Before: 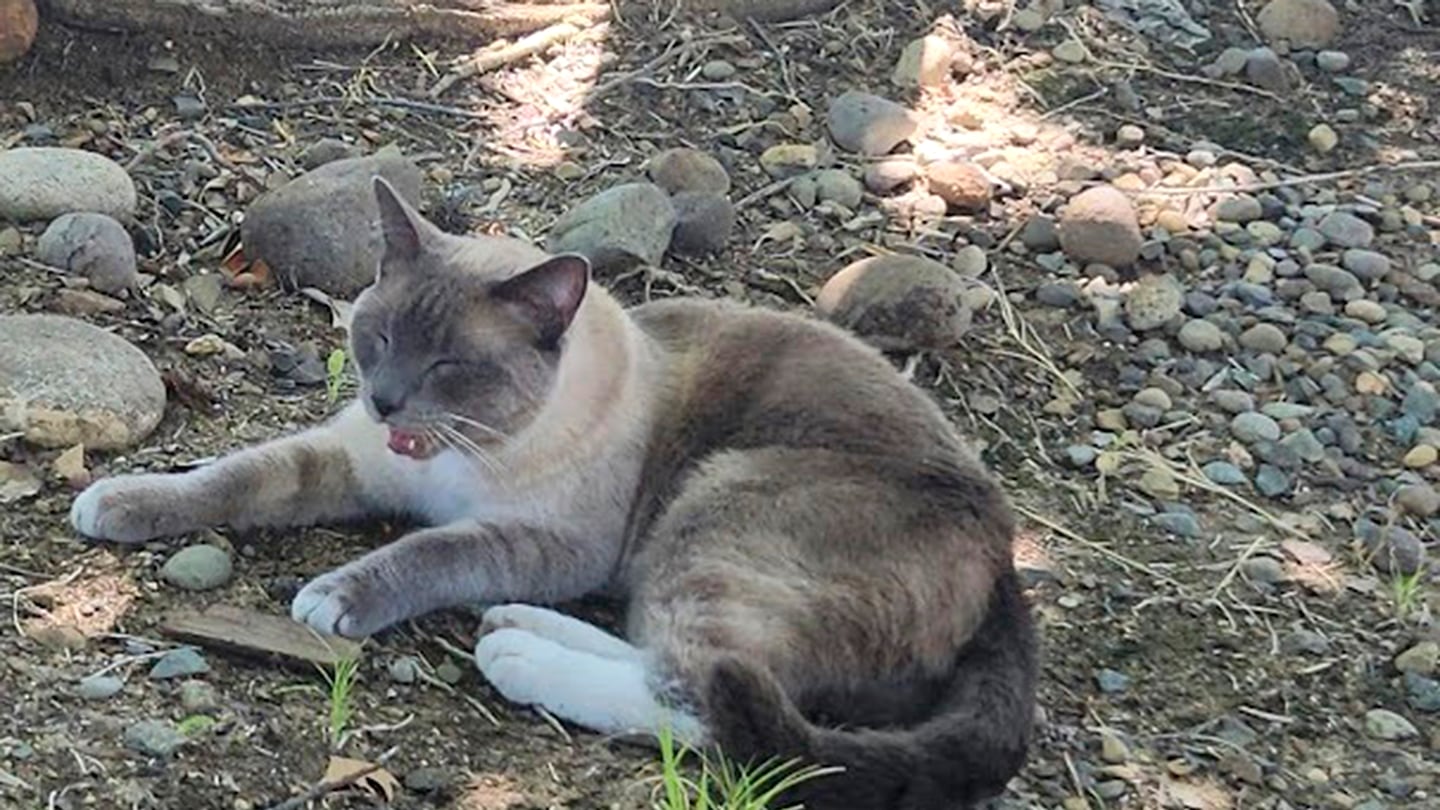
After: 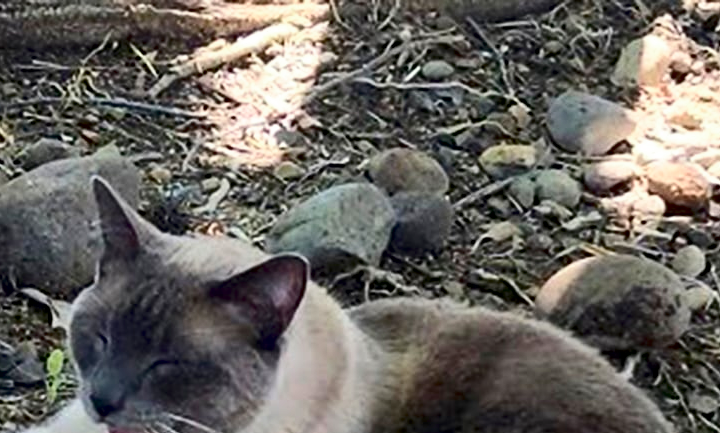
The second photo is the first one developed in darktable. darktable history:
crop: left 19.556%, right 30.401%, bottom 46.458%
exposure: black level correction 0.016, exposure -0.009 EV, compensate highlight preservation false
contrast brightness saturation: contrast 0.2, brightness -0.11, saturation 0.1
split-toning: shadows › saturation 0.61, highlights › saturation 0.58, balance -28.74, compress 87.36%
